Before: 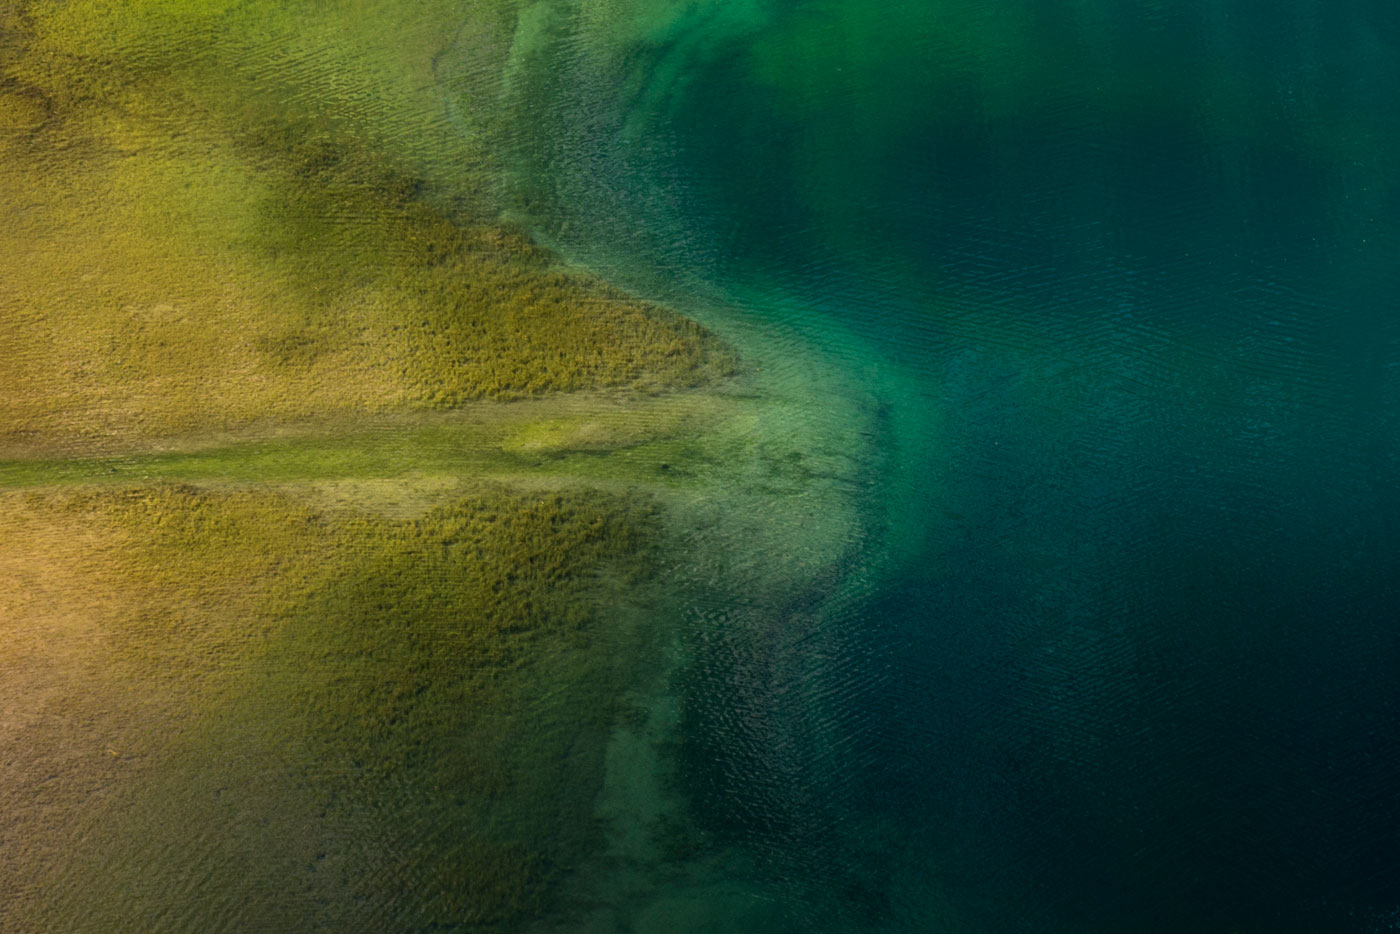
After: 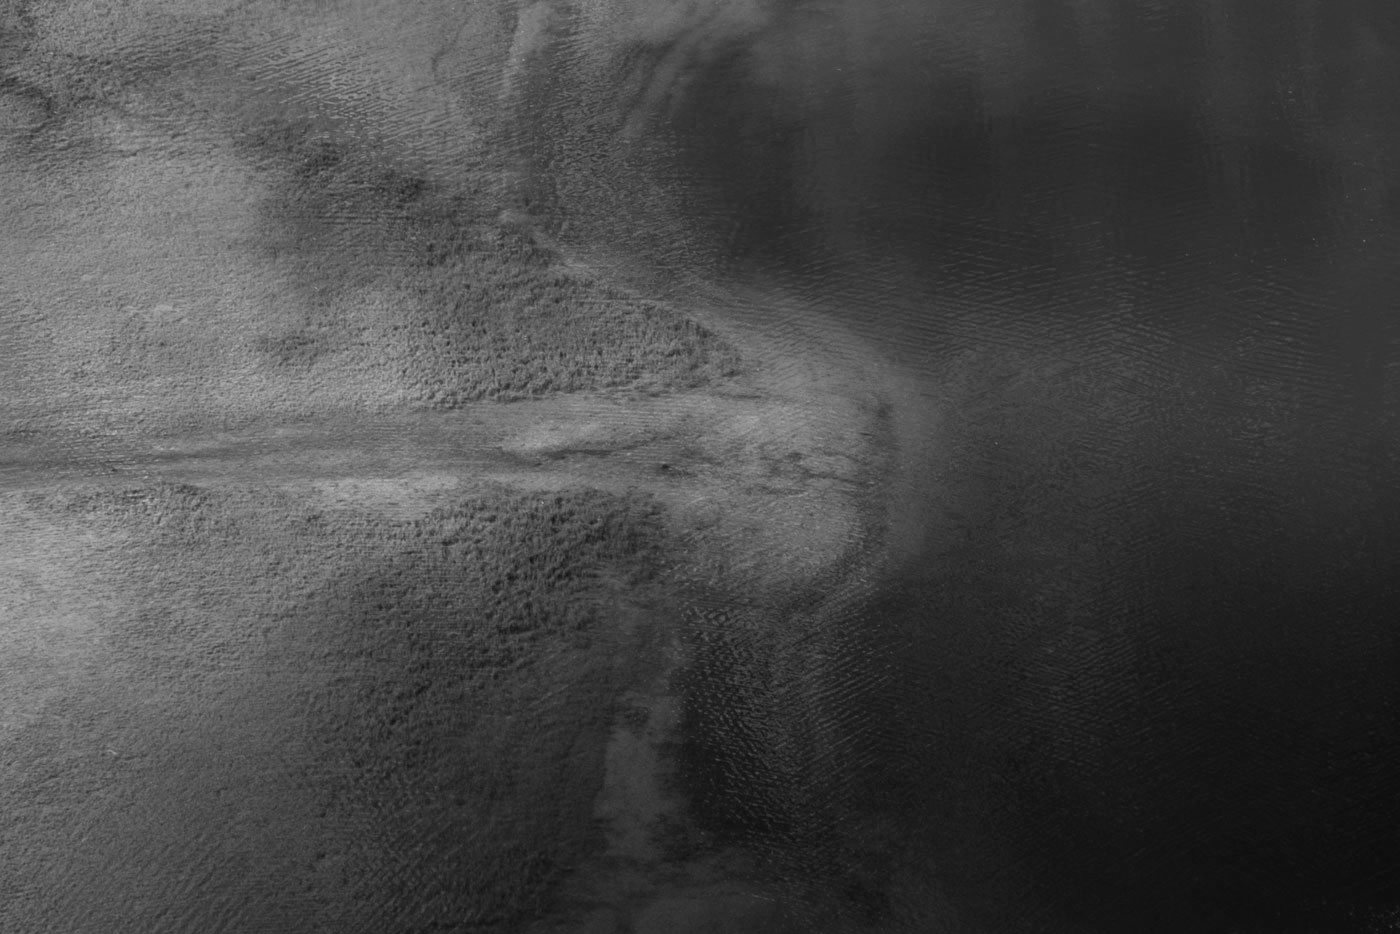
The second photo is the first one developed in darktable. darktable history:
color calibration: x 0.37, y 0.382, temperature 4313.32 K
base curve: exposure shift 0, preserve colors none
monochrome: on, module defaults
